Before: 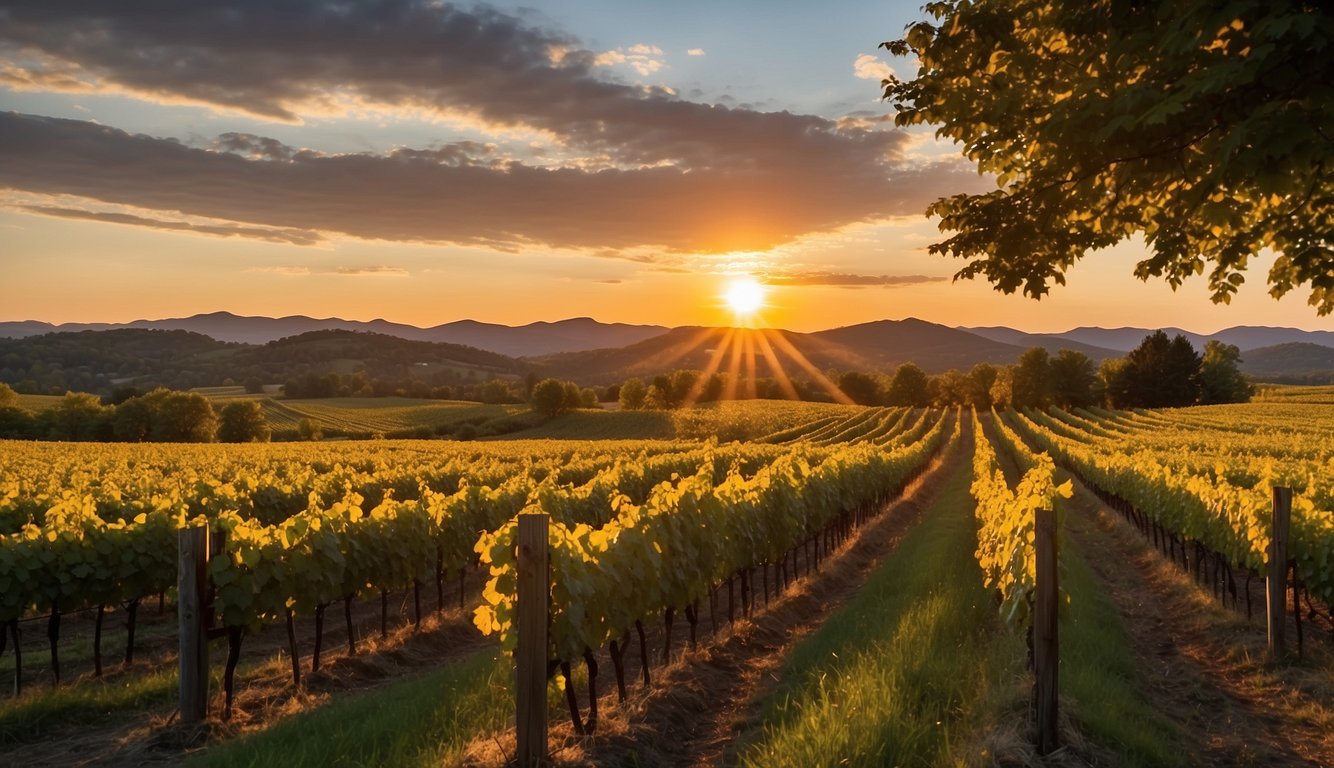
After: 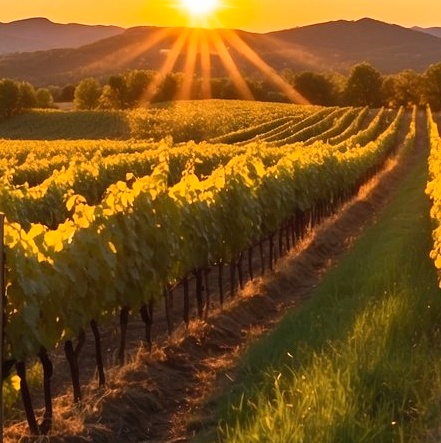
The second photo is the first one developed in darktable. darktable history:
contrast brightness saturation: contrast 0.2, brightness 0.16, saturation 0.22
crop: left 40.878%, top 39.176%, right 25.993%, bottom 3.081%
